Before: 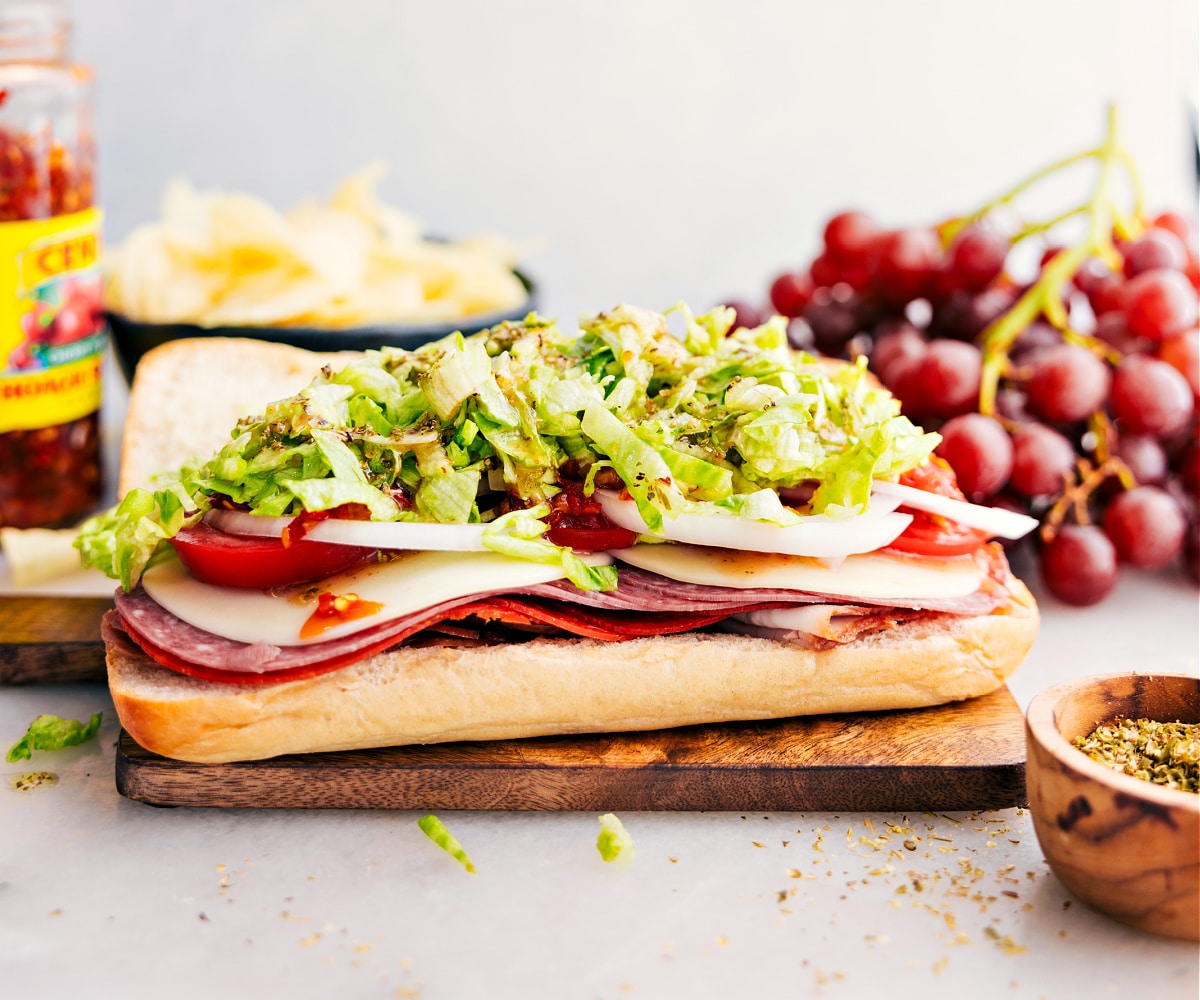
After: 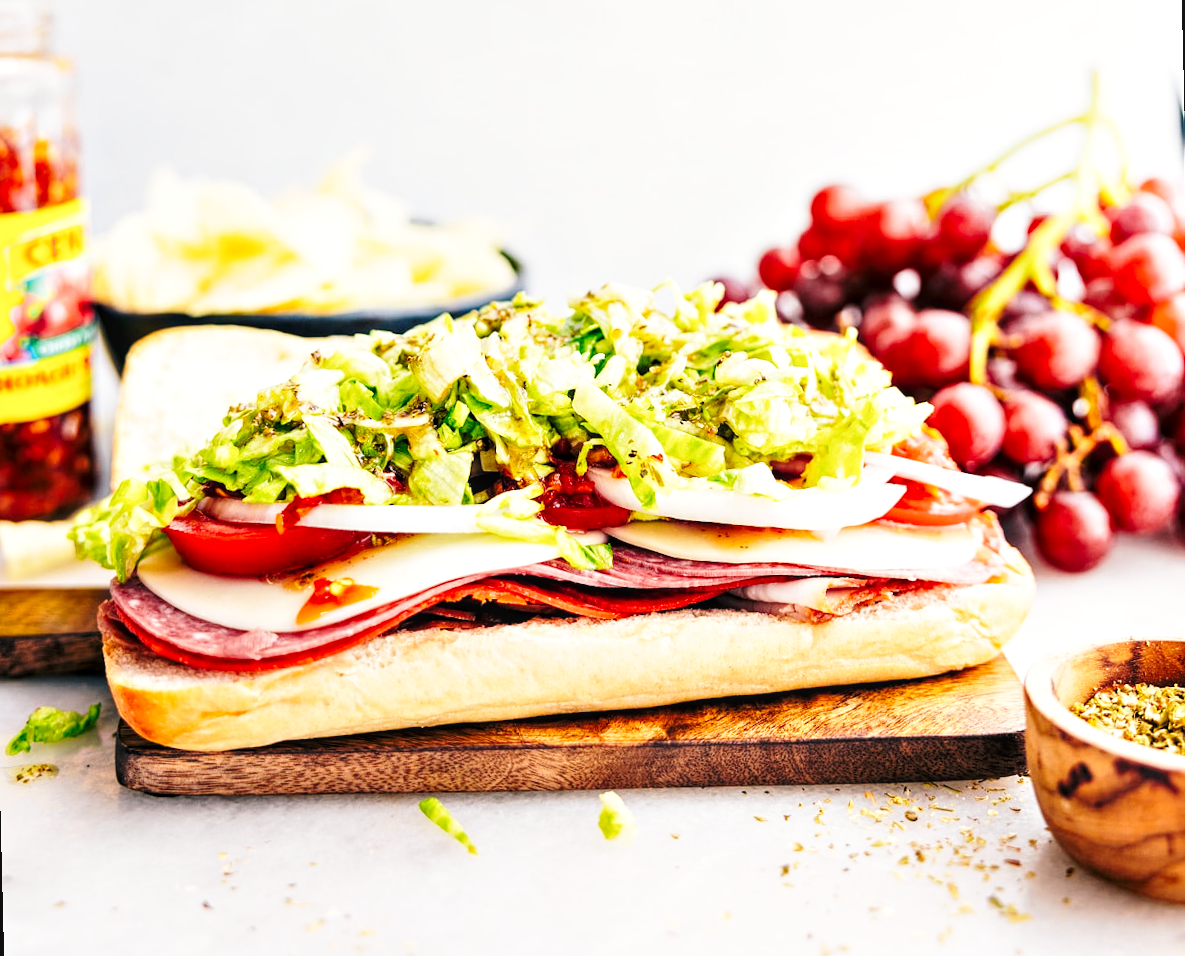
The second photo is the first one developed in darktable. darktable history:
exposure: black level correction 0.002, exposure -0.1 EV, compensate highlight preservation false
base curve: curves: ch0 [(0, 0) (0.028, 0.03) (0.121, 0.232) (0.46, 0.748) (0.859, 0.968) (1, 1)], preserve colors none
rotate and perspective: rotation -1.42°, crop left 0.016, crop right 0.984, crop top 0.035, crop bottom 0.965
local contrast: highlights 99%, shadows 86%, detail 160%, midtone range 0.2
